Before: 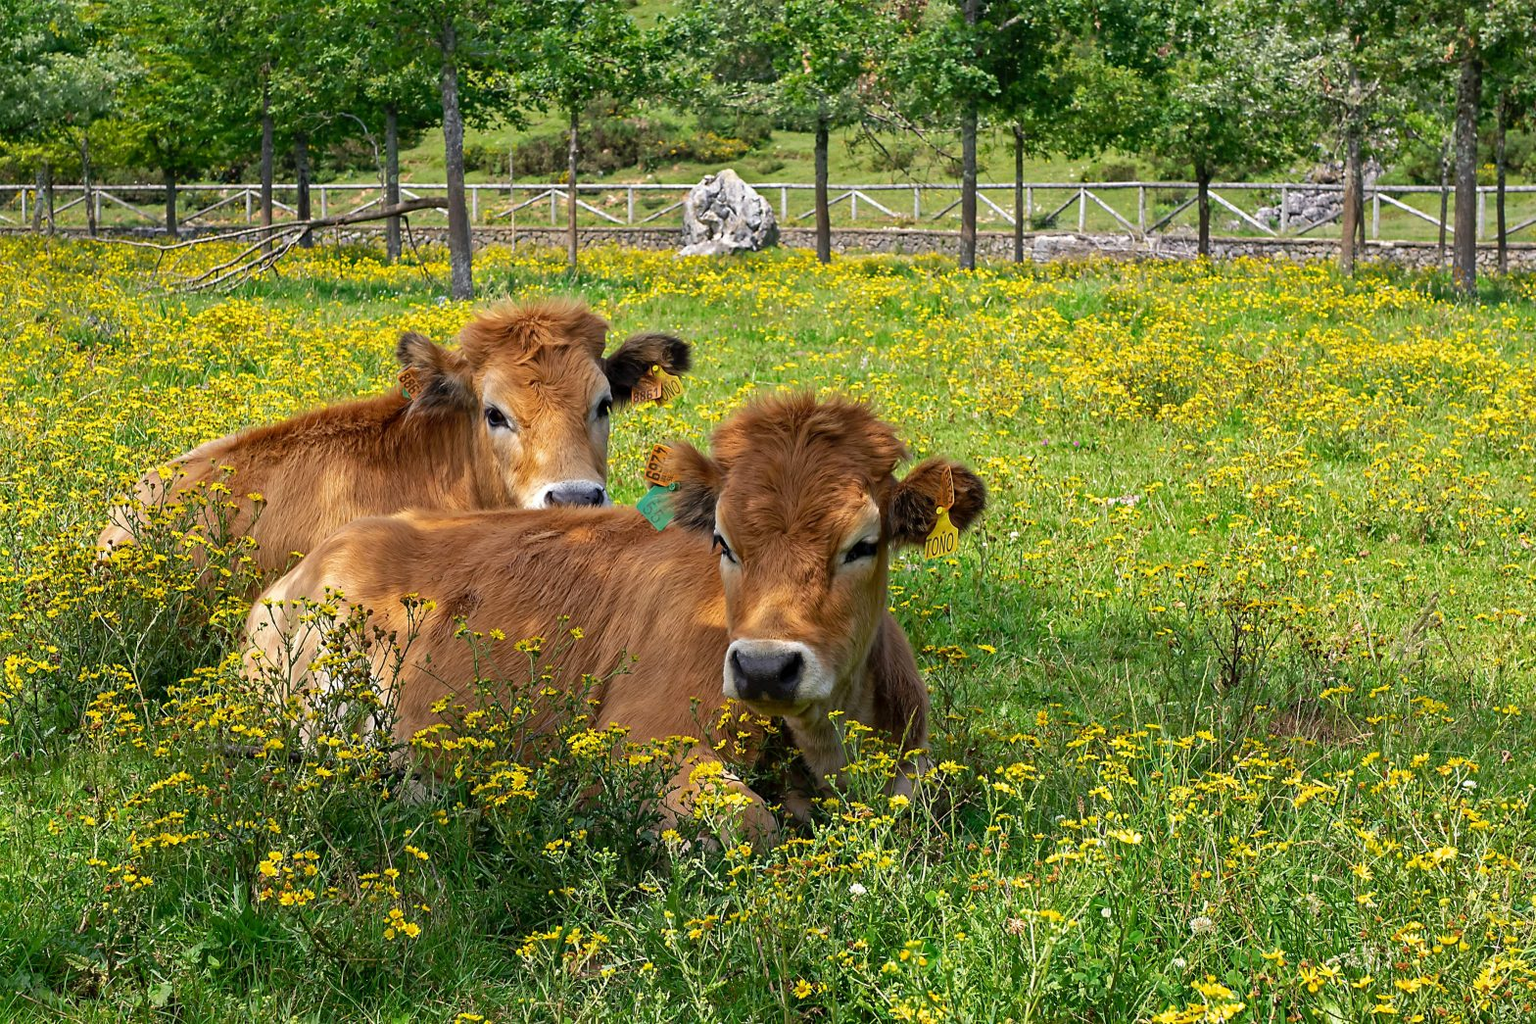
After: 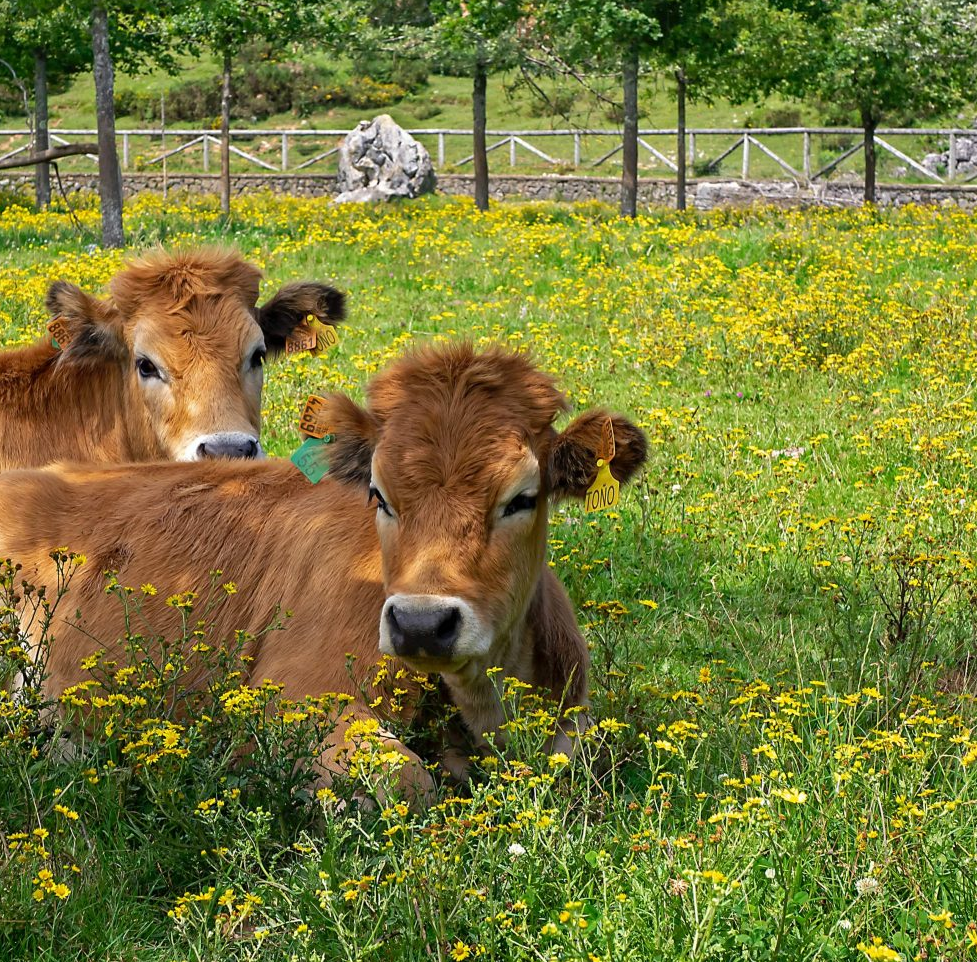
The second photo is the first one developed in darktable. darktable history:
exposure: compensate highlight preservation false
crop and rotate: left 22.918%, top 5.629%, right 14.711%, bottom 2.247%
